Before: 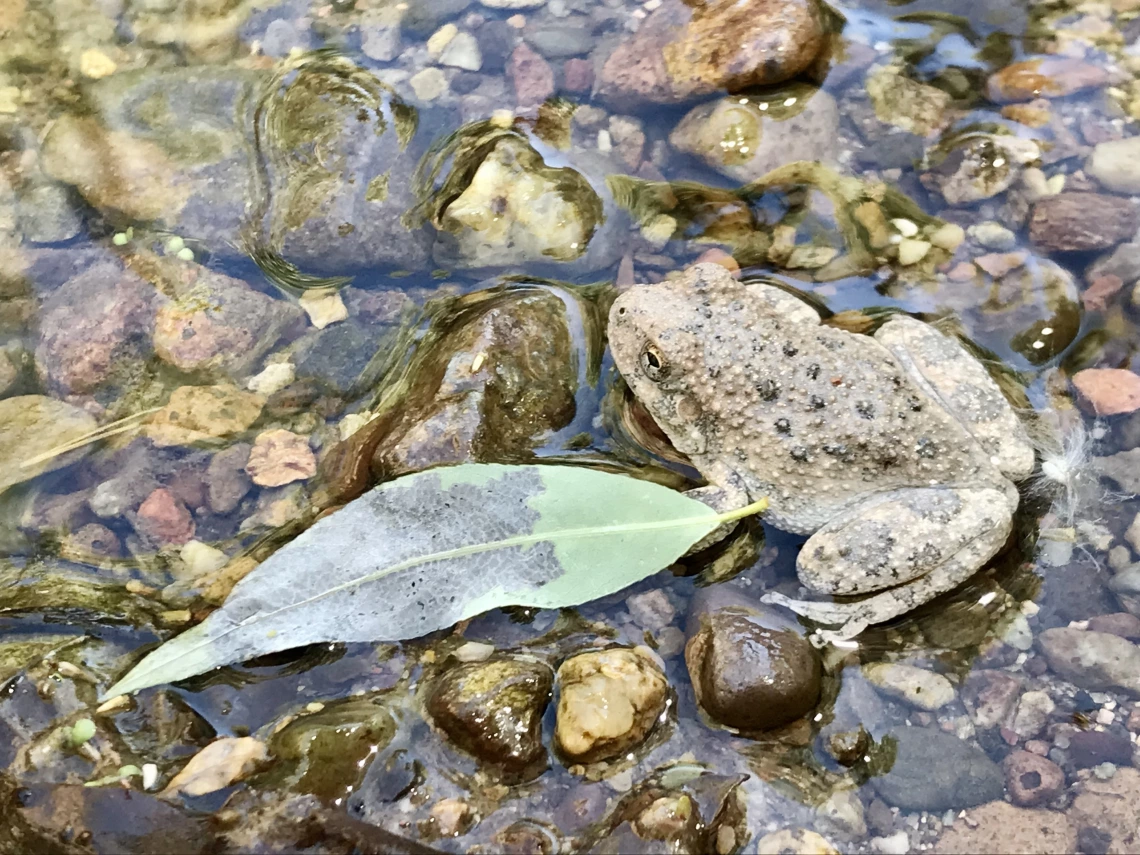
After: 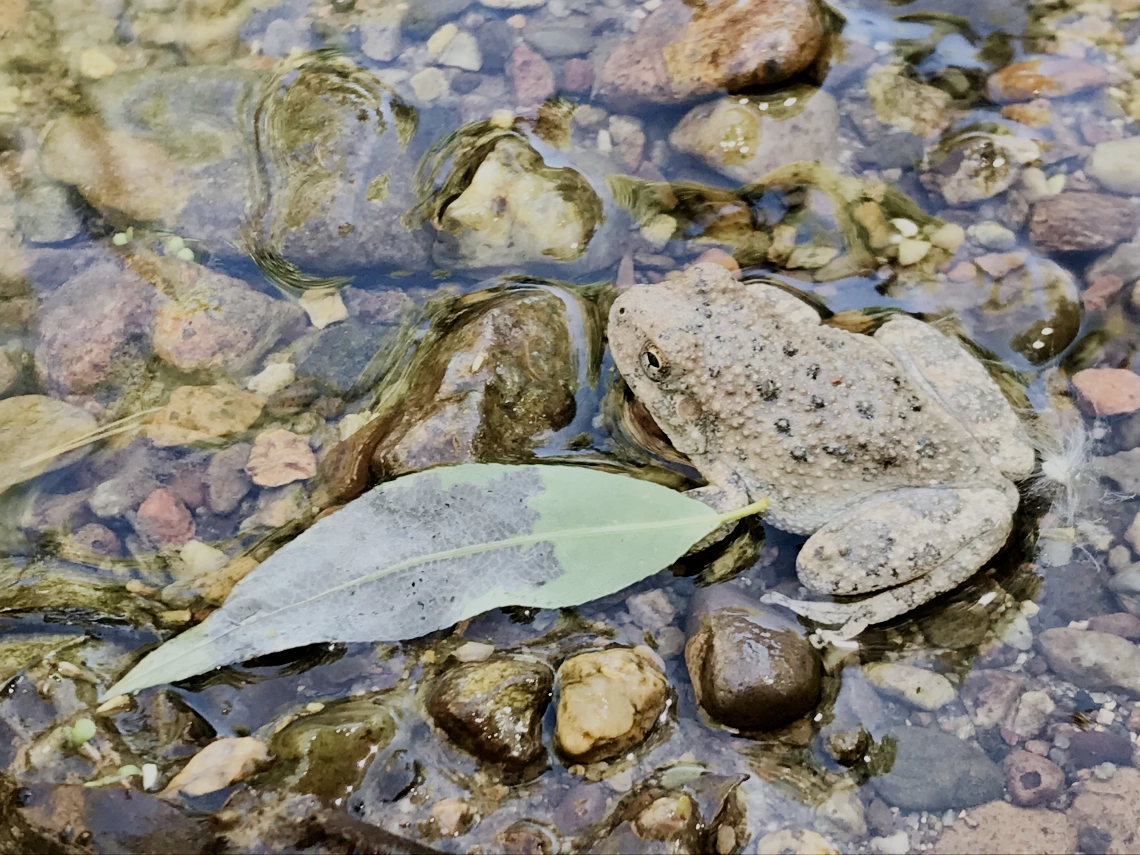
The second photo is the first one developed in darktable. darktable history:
filmic rgb: black relative exposure -6.72 EV, white relative exposure 4.56 EV, hardness 3.24
